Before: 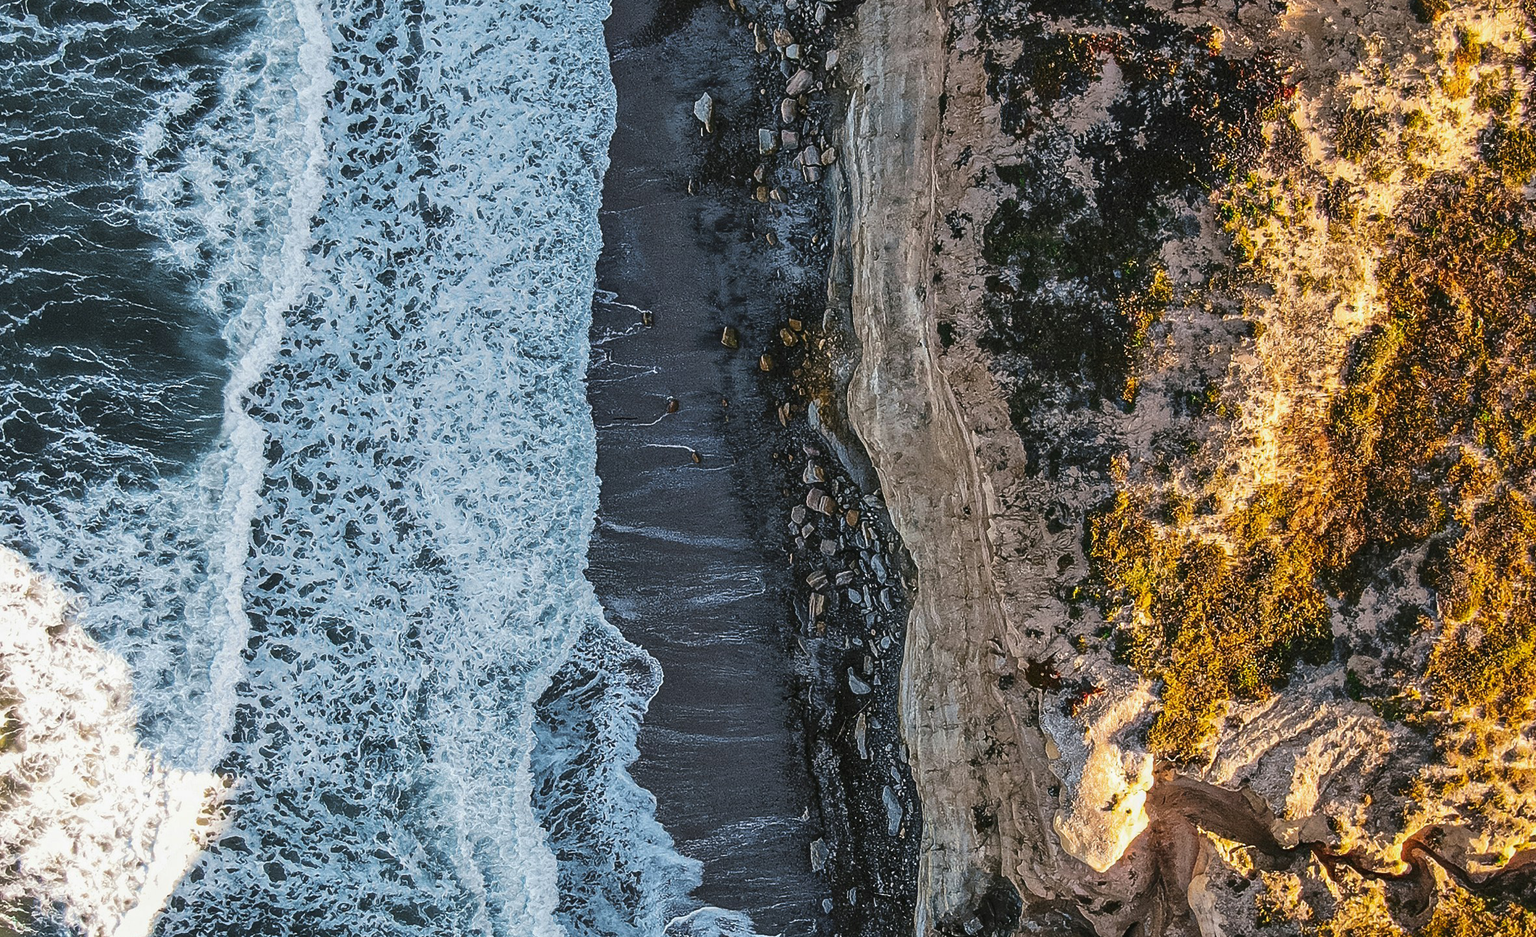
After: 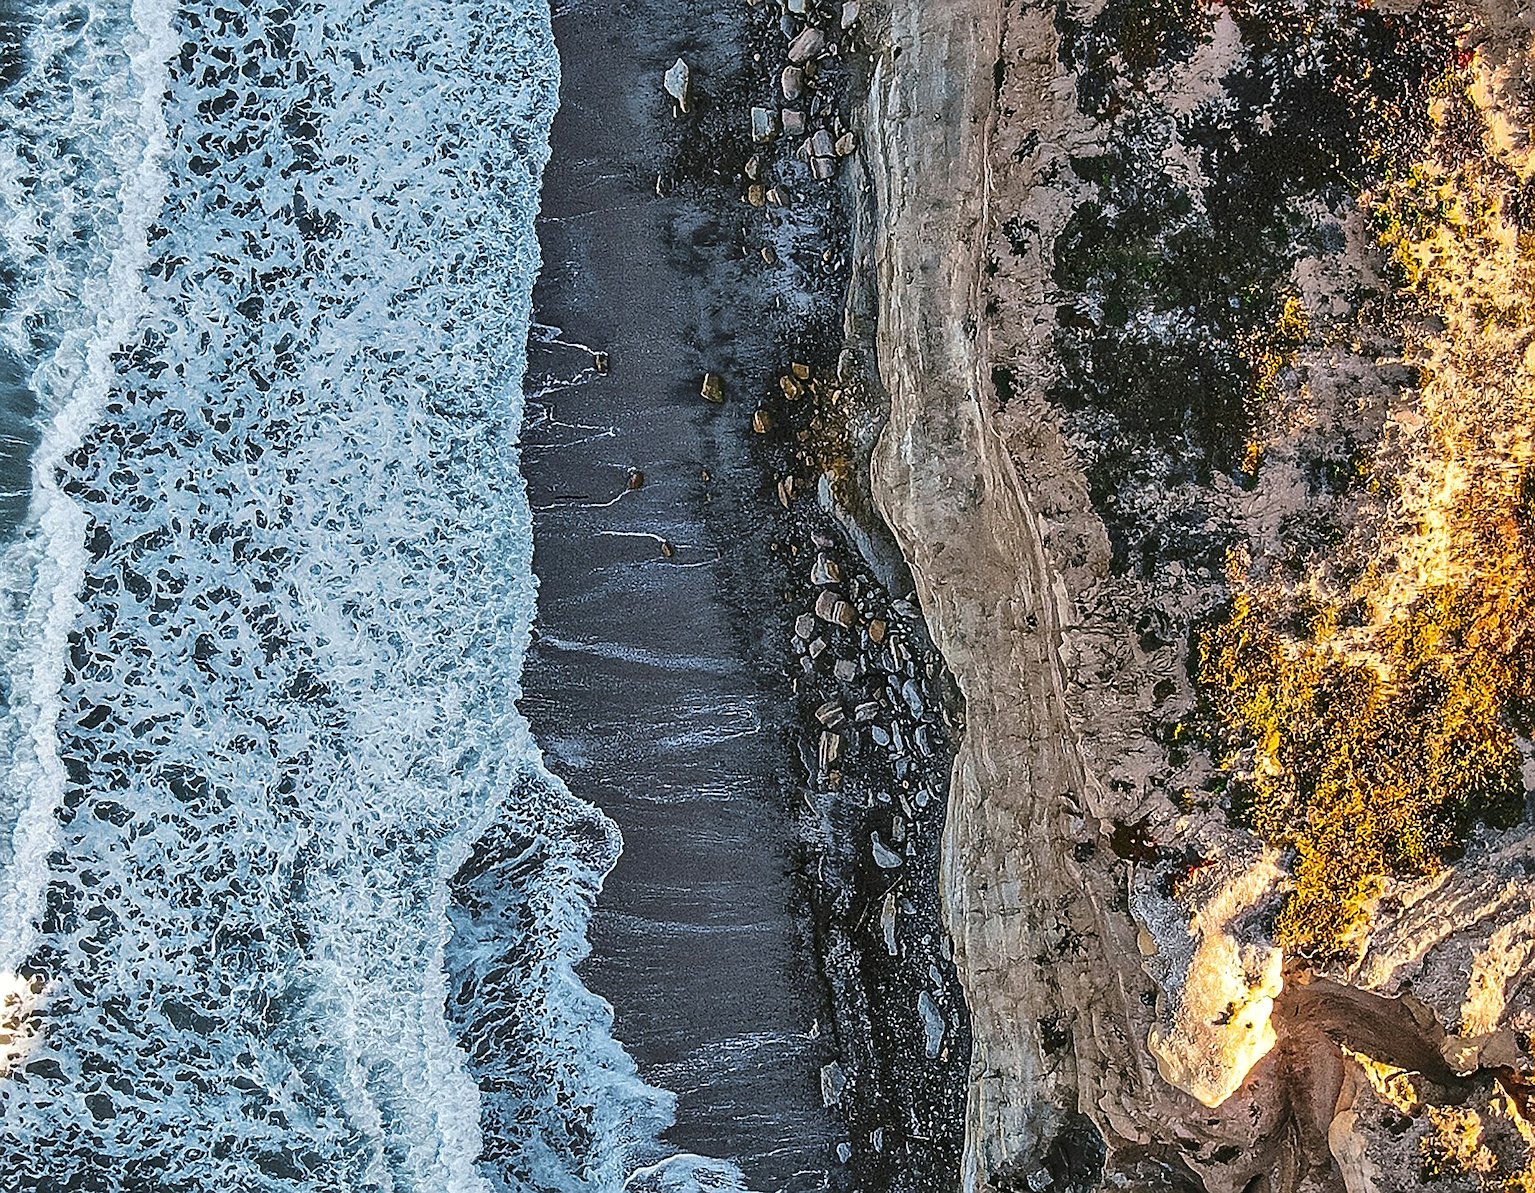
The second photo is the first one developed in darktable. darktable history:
exposure: exposure 0.202 EV, compensate highlight preservation false
shadows and highlights: soften with gaussian
crop and rotate: left 13.076%, top 5.263%, right 12.609%
sharpen: on, module defaults
